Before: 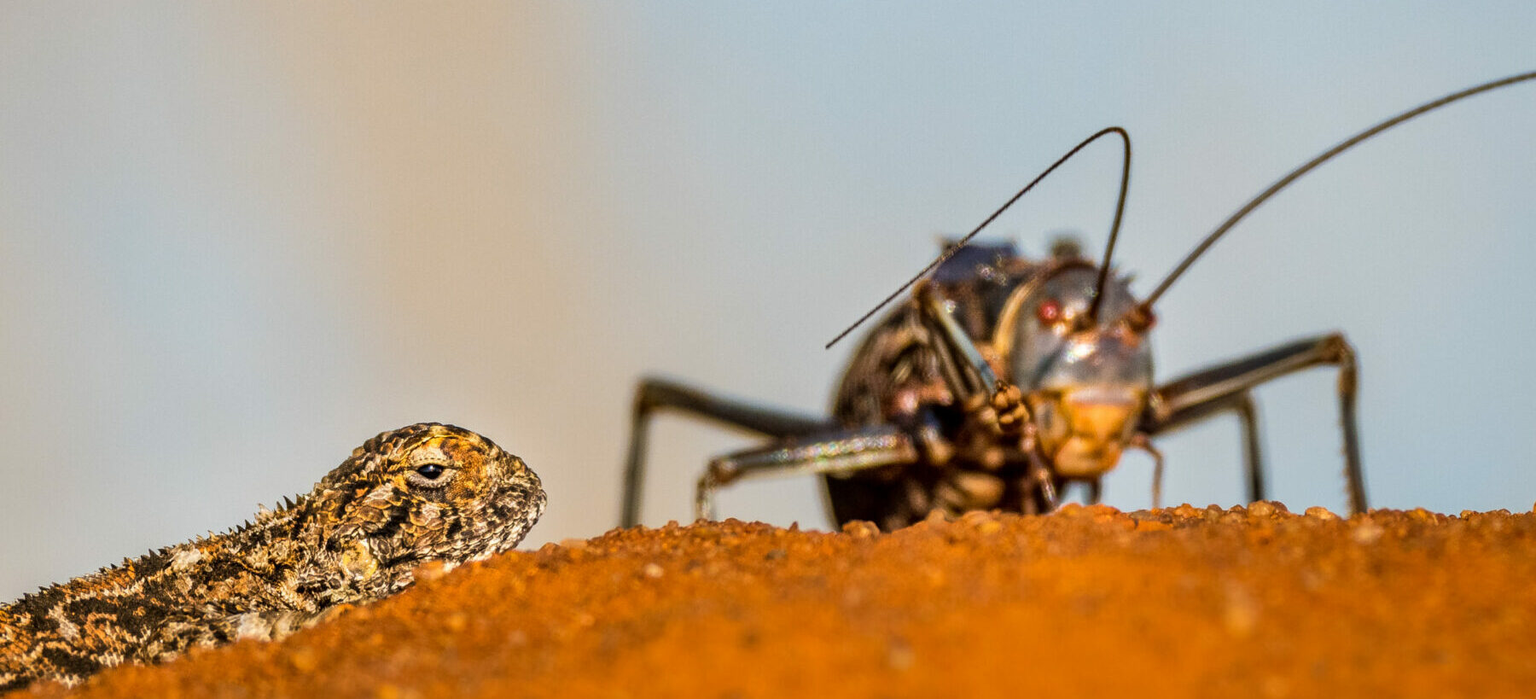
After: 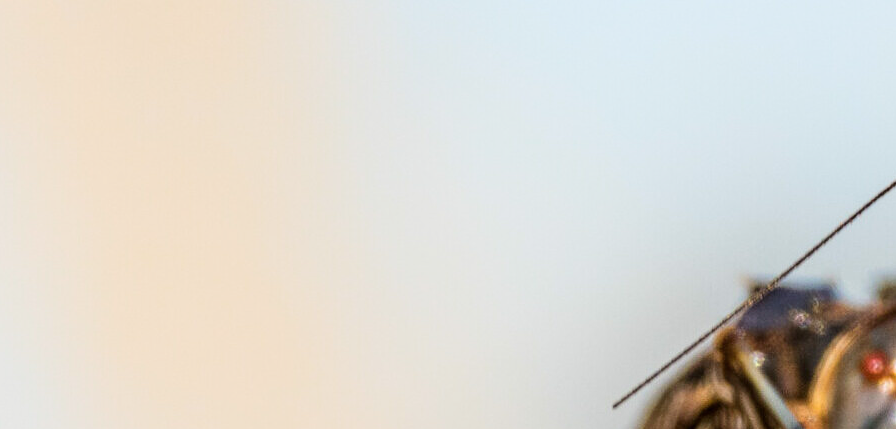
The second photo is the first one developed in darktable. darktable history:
crop: left 19.777%, right 30.32%, bottom 46.673%
shadows and highlights: shadows -53.43, highlights 85.26, soften with gaussian
